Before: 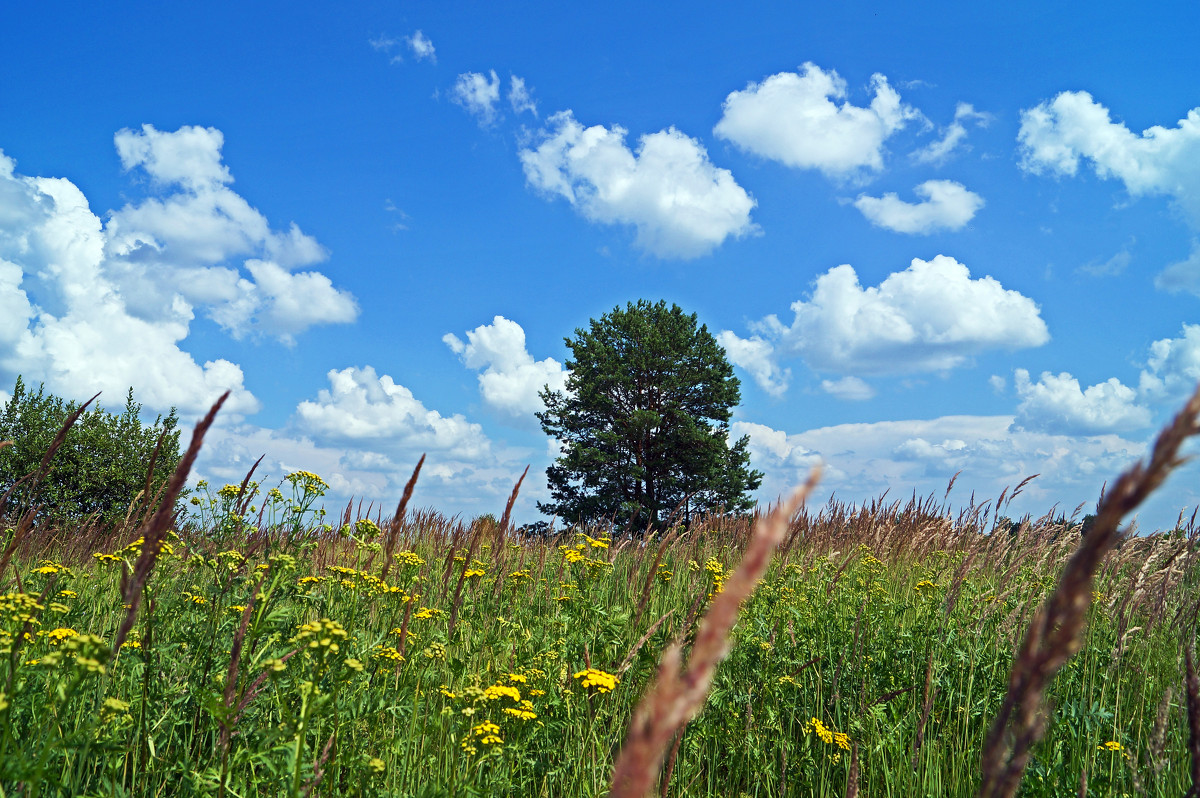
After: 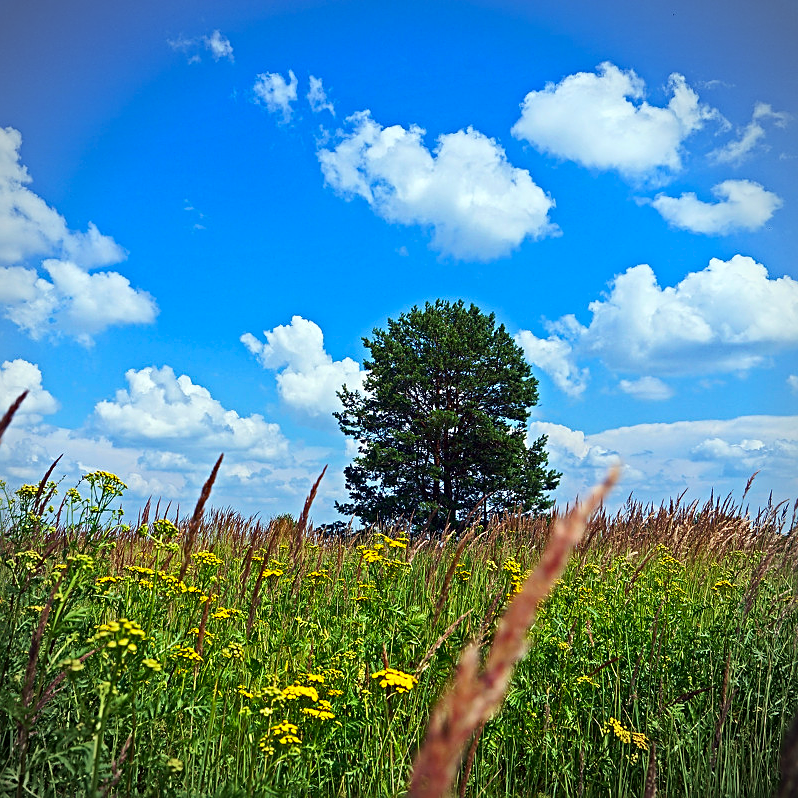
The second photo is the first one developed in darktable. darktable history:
sharpen: amount 0.55
crop: left 16.899%, right 16.556%
contrast brightness saturation: contrast 0.09, saturation 0.28
vignetting: fall-off start 87%, automatic ratio true
